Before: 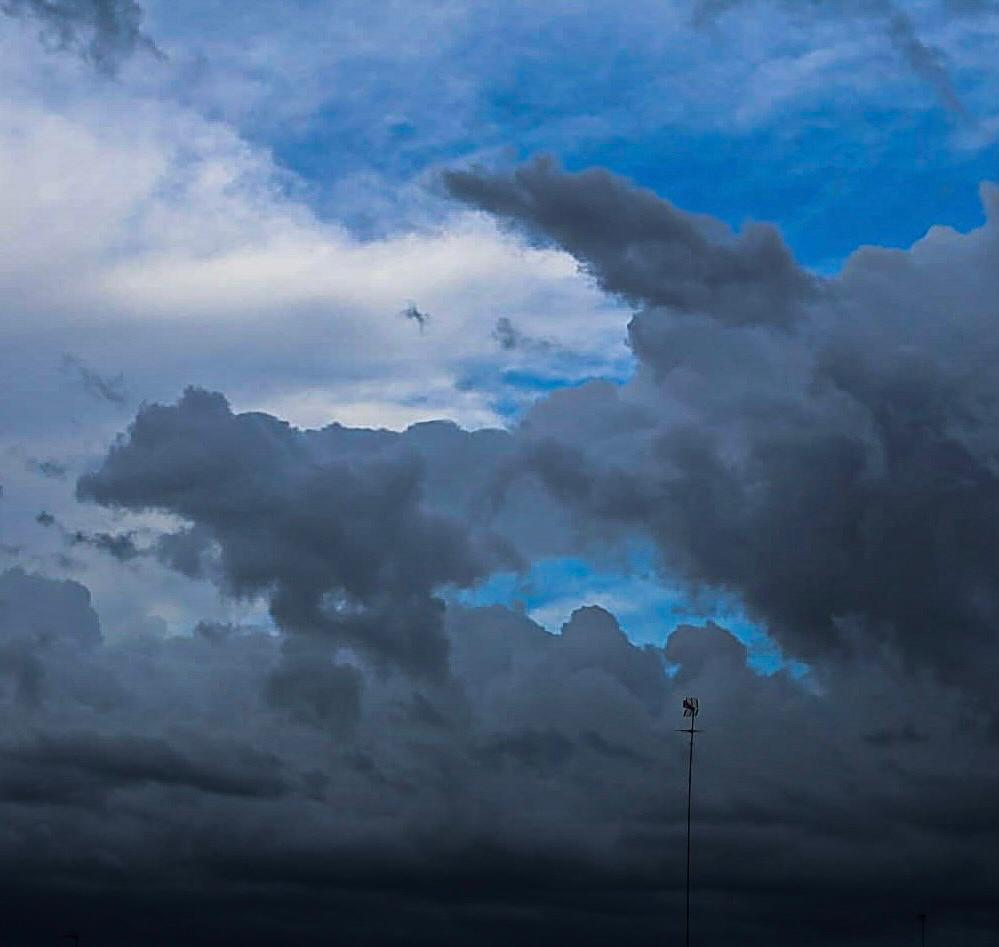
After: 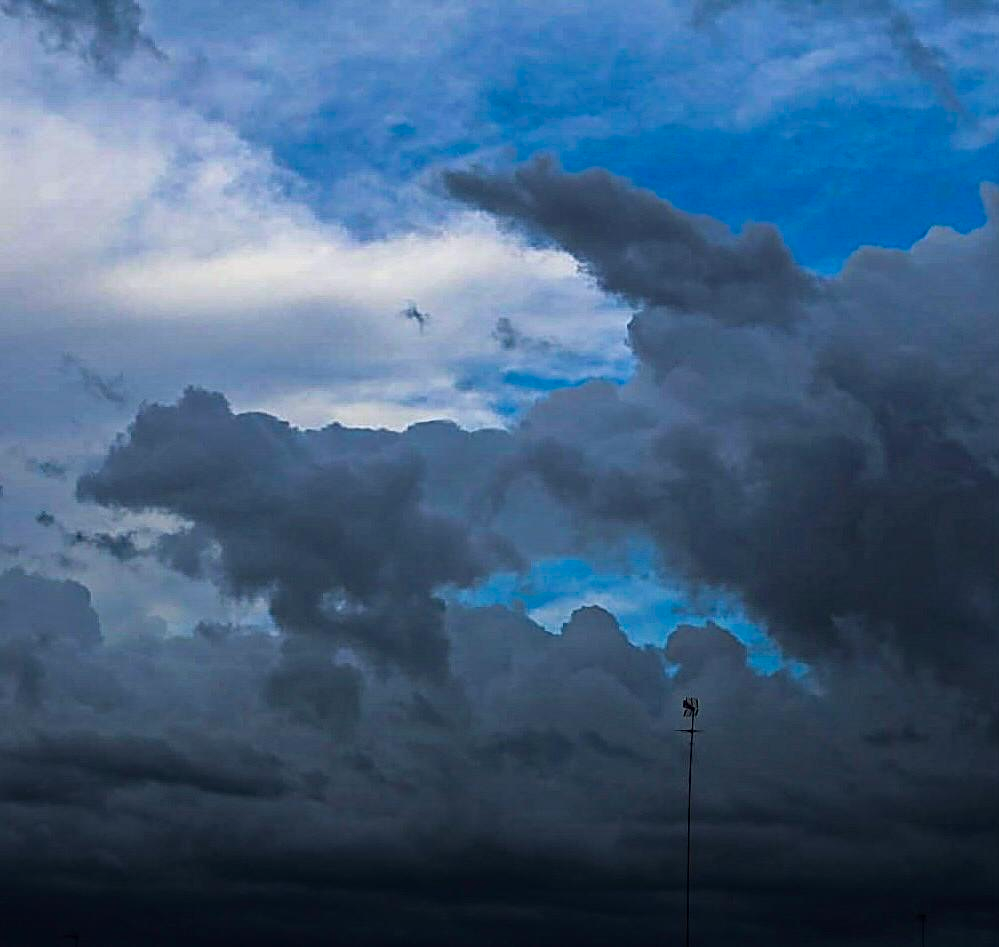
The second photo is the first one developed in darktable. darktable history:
contrast brightness saturation: contrast 0.05
haze removal: compatibility mode true, adaptive false
